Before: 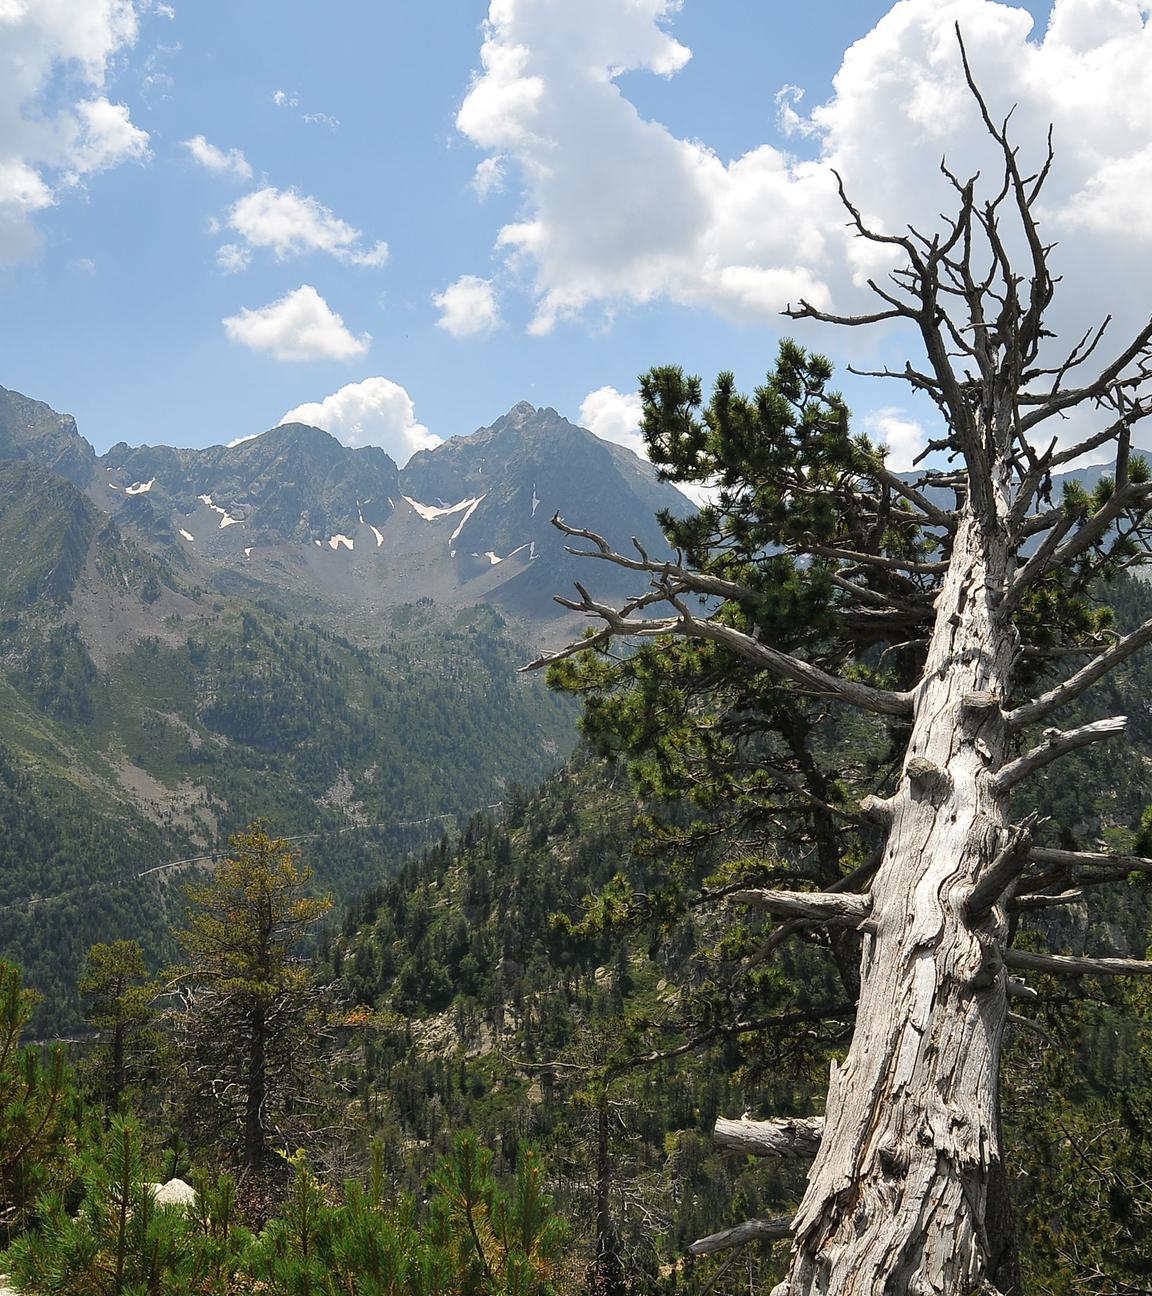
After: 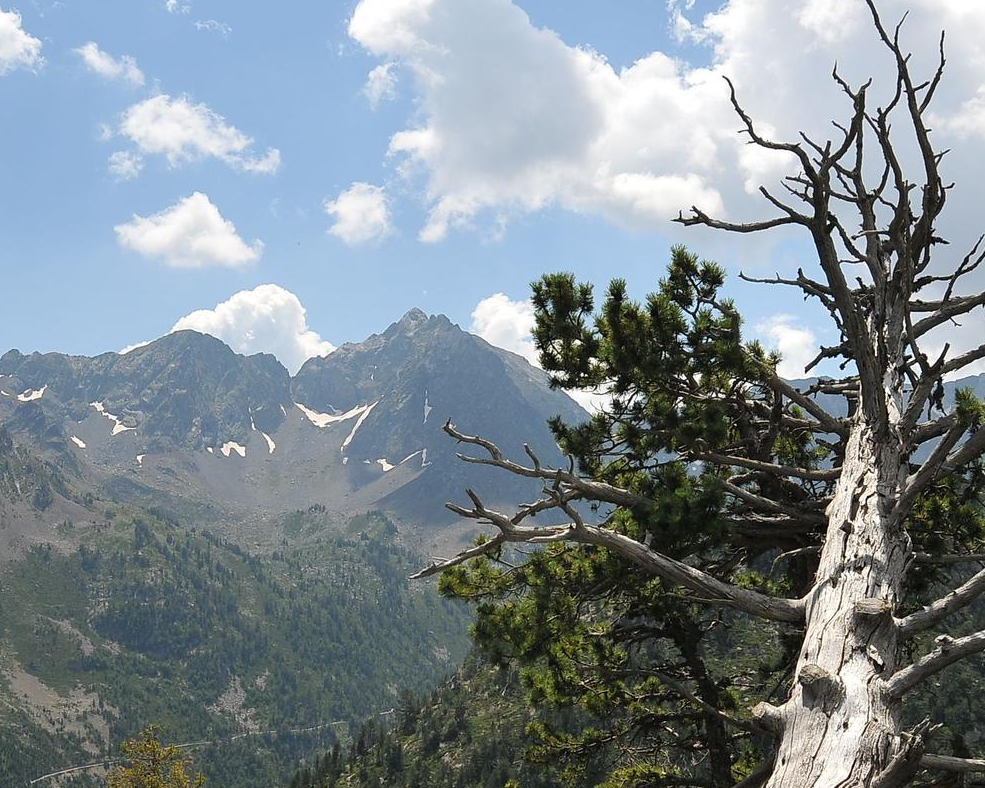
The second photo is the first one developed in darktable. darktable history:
crop and rotate: left 9.408%, top 7.195%, right 5.015%, bottom 31.967%
